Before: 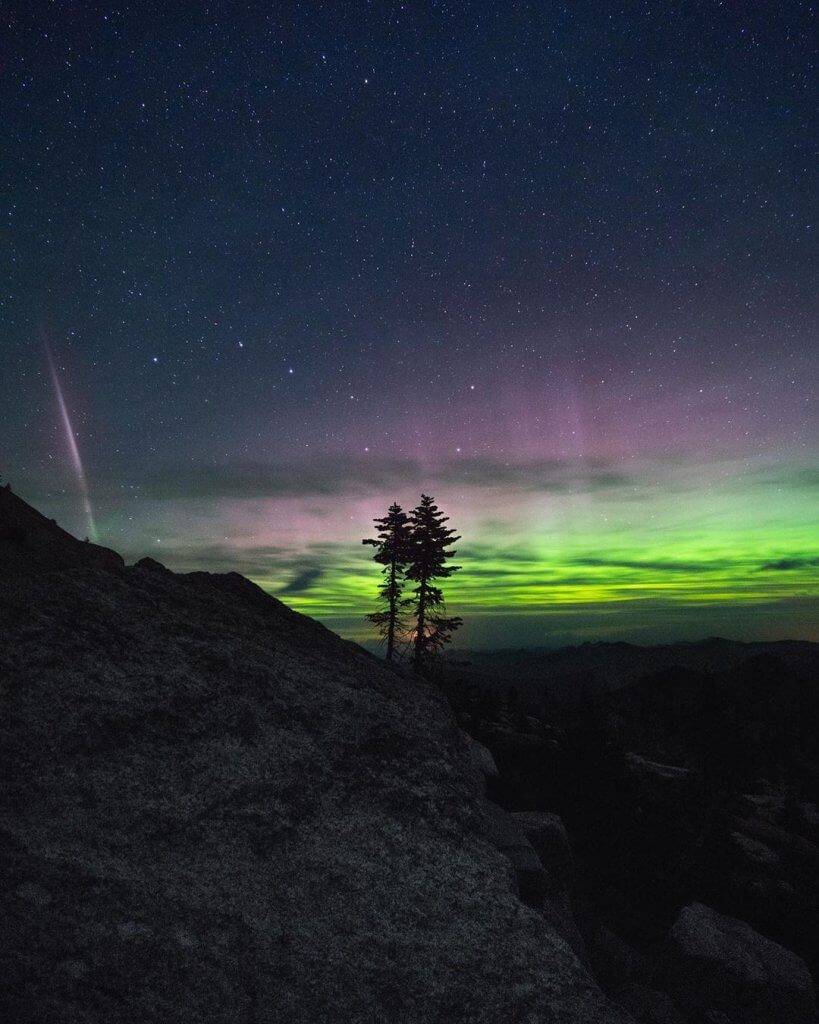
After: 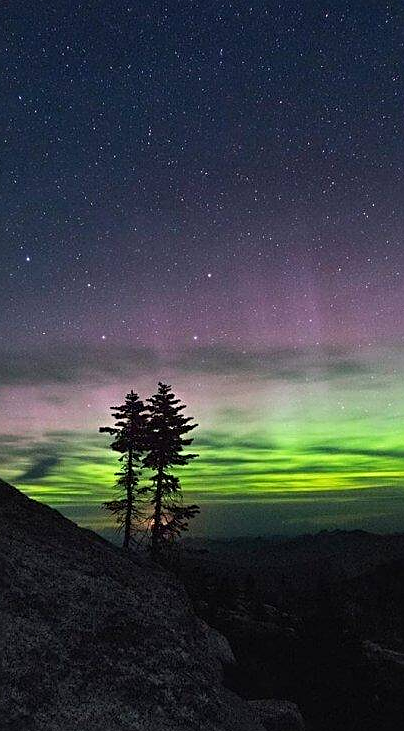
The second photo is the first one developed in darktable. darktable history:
crop: left 32.161%, top 11.003%, right 18.484%, bottom 17.563%
sharpen: on, module defaults
